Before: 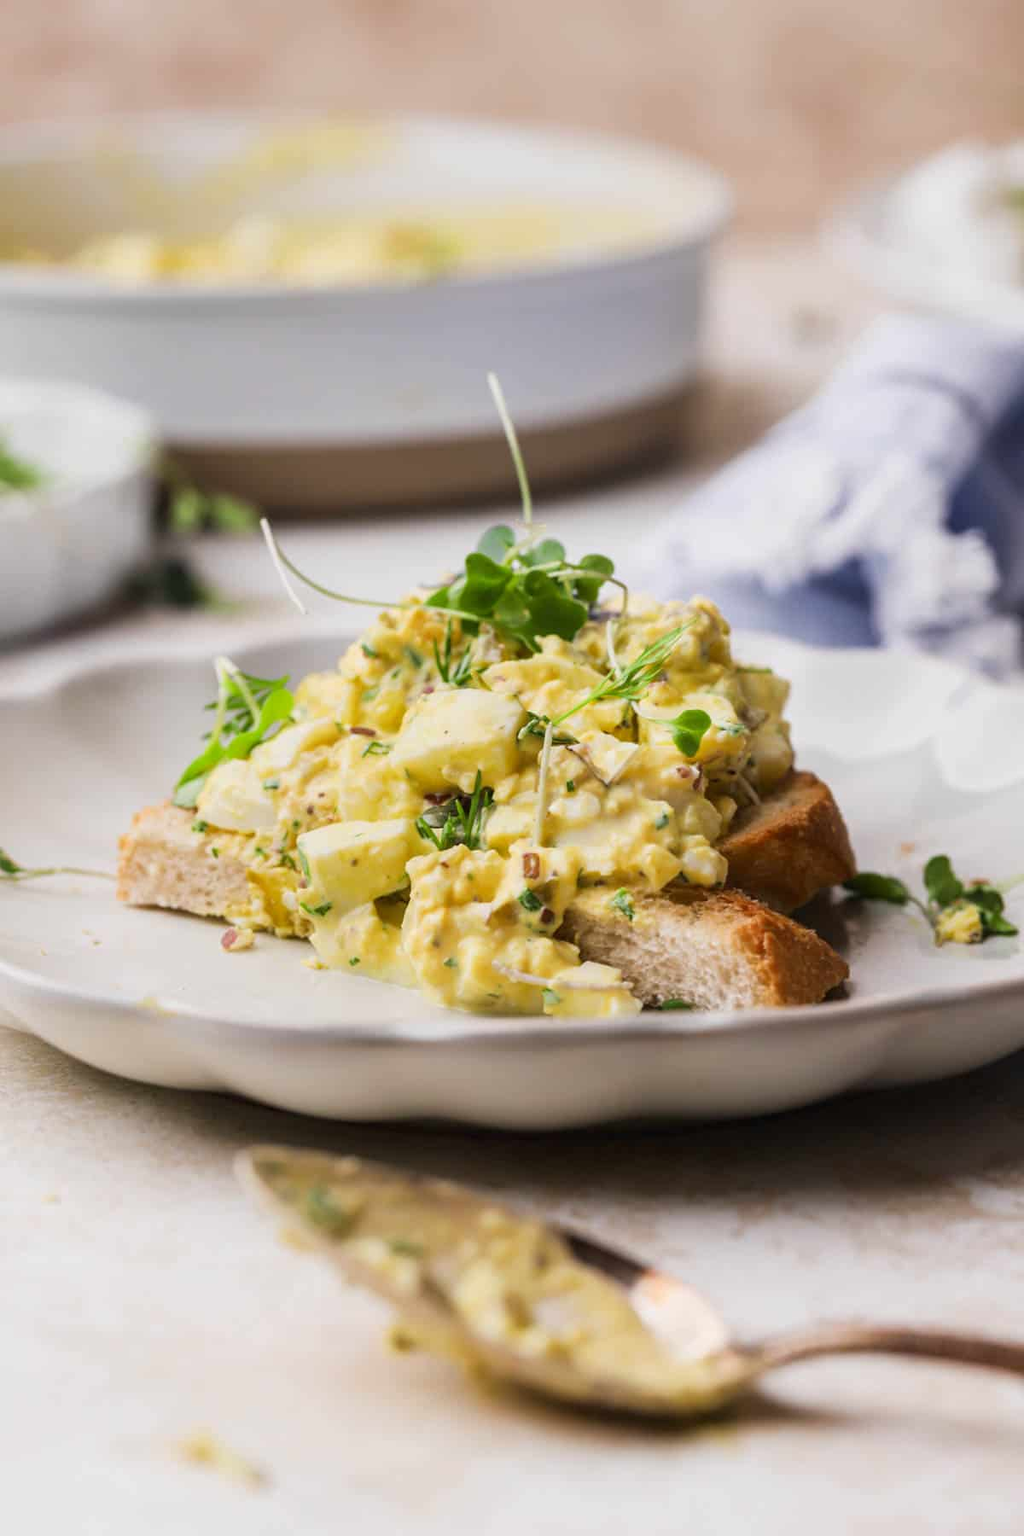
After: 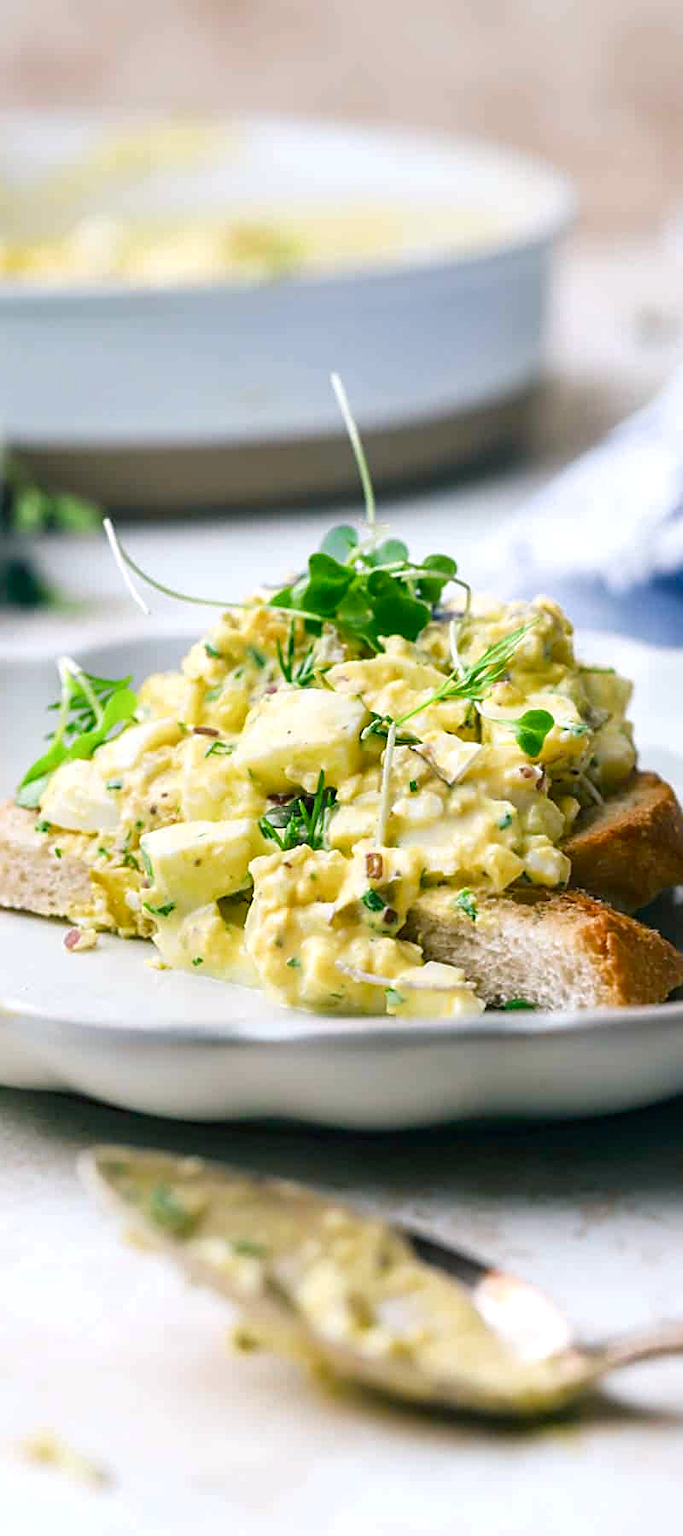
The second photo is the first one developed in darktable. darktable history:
color balance rgb: power › luminance -7.637%, power › chroma 2.258%, power › hue 221.85°, perceptual saturation grading › global saturation 20%, perceptual saturation grading › highlights -24.809%, perceptual saturation grading › shadows 26.047%, perceptual brilliance grading › global brilliance 9.178%, perceptual brilliance grading › shadows 15.197%
crop: left 15.363%, right 17.866%
exposure: exposure 0.014 EV, compensate highlight preservation false
sharpen: on, module defaults
